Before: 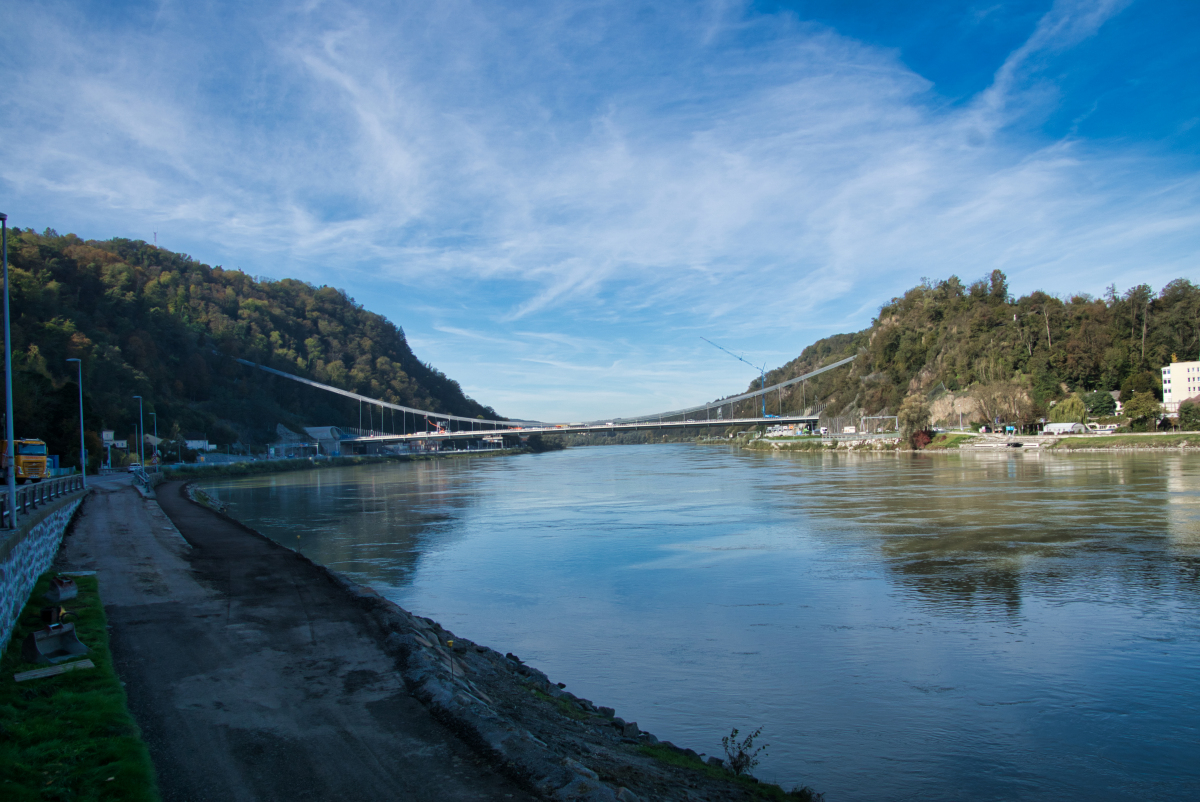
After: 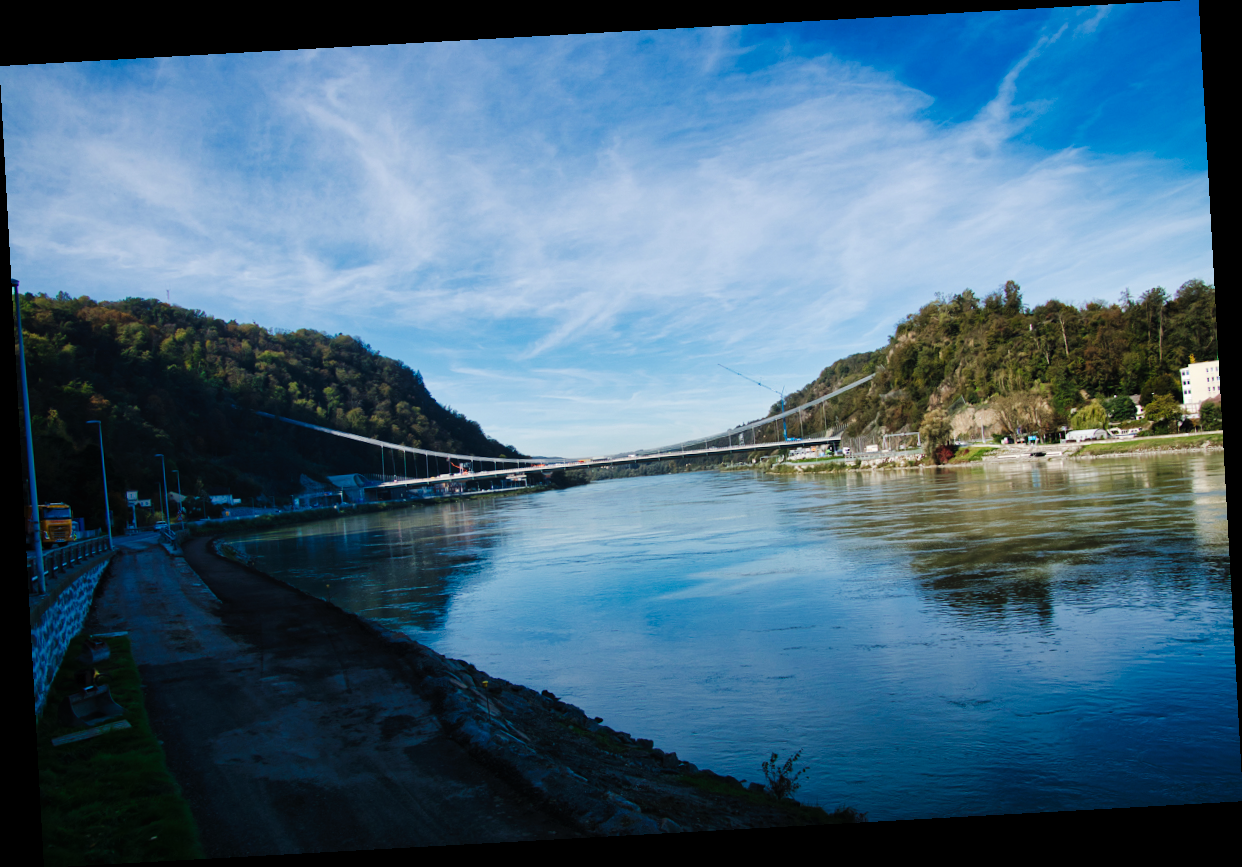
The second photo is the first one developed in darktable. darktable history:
tone curve: curves: ch0 [(0, 0) (0.003, 0.007) (0.011, 0.009) (0.025, 0.014) (0.044, 0.022) (0.069, 0.029) (0.1, 0.037) (0.136, 0.052) (0.177, 0.083) (0.224, 0.121) (0.277, 0.177) (0.335, 0.258) (0.399, 0.351) (0.468, 0.454) (0.543, 0.557) (0.623, 0.654) (0.709, 0.744) (0.801, 0.825) (0.898, 0.909) (1, 1)], preserve colors none
rotate and perspective: rotation -3.18°, automatic cropping off
